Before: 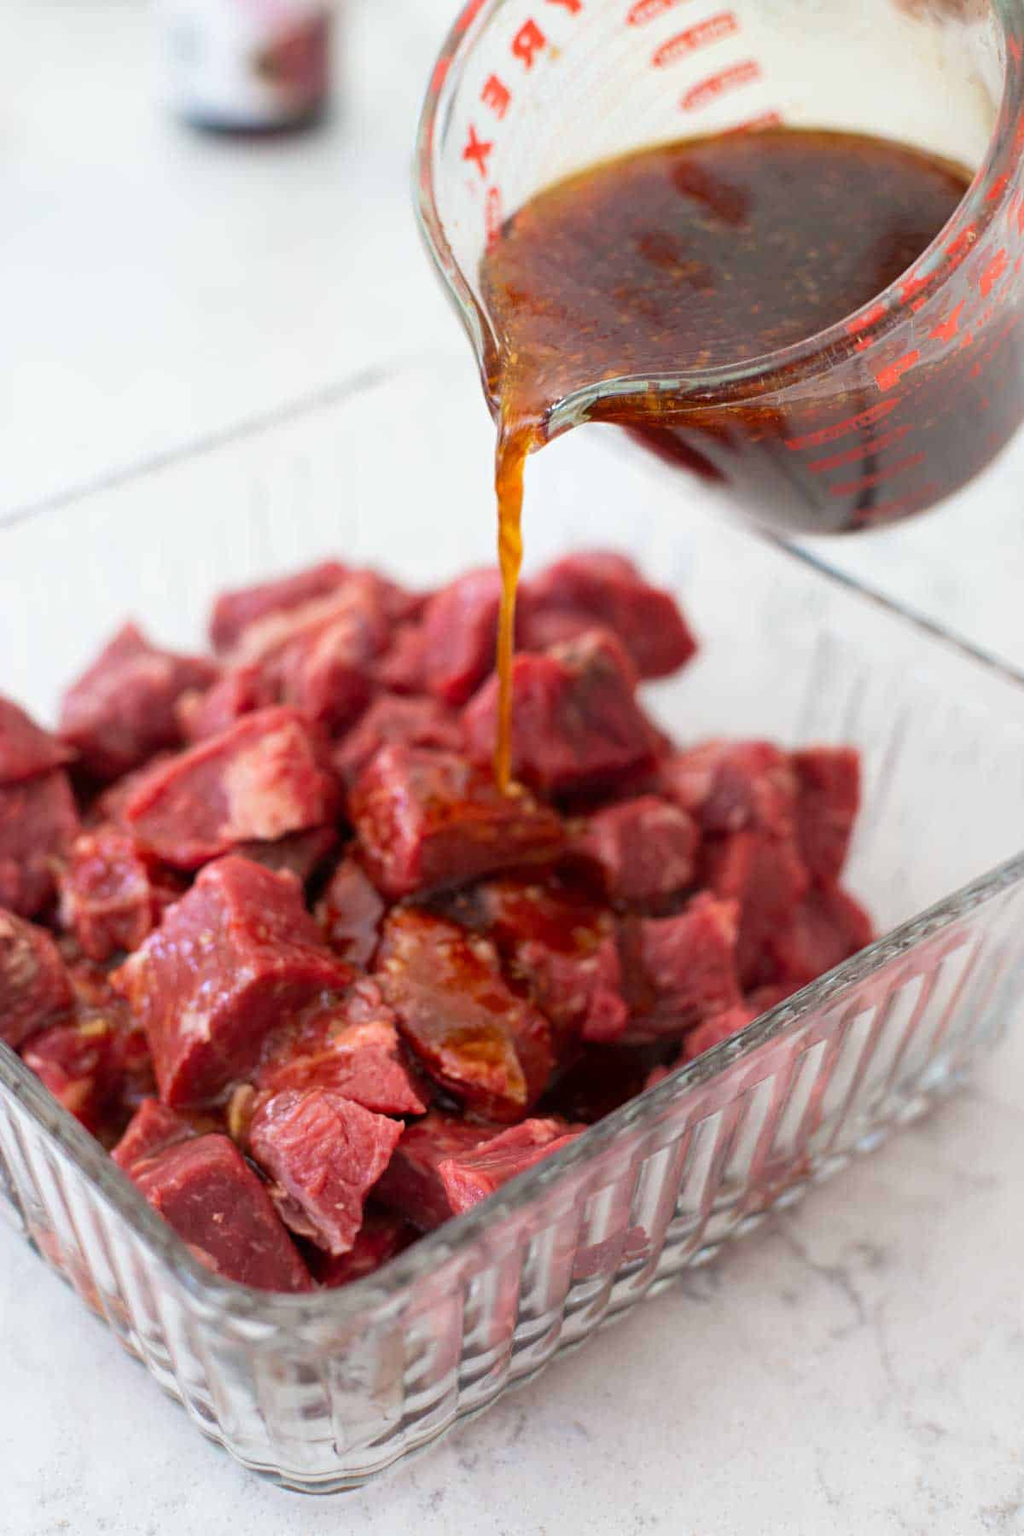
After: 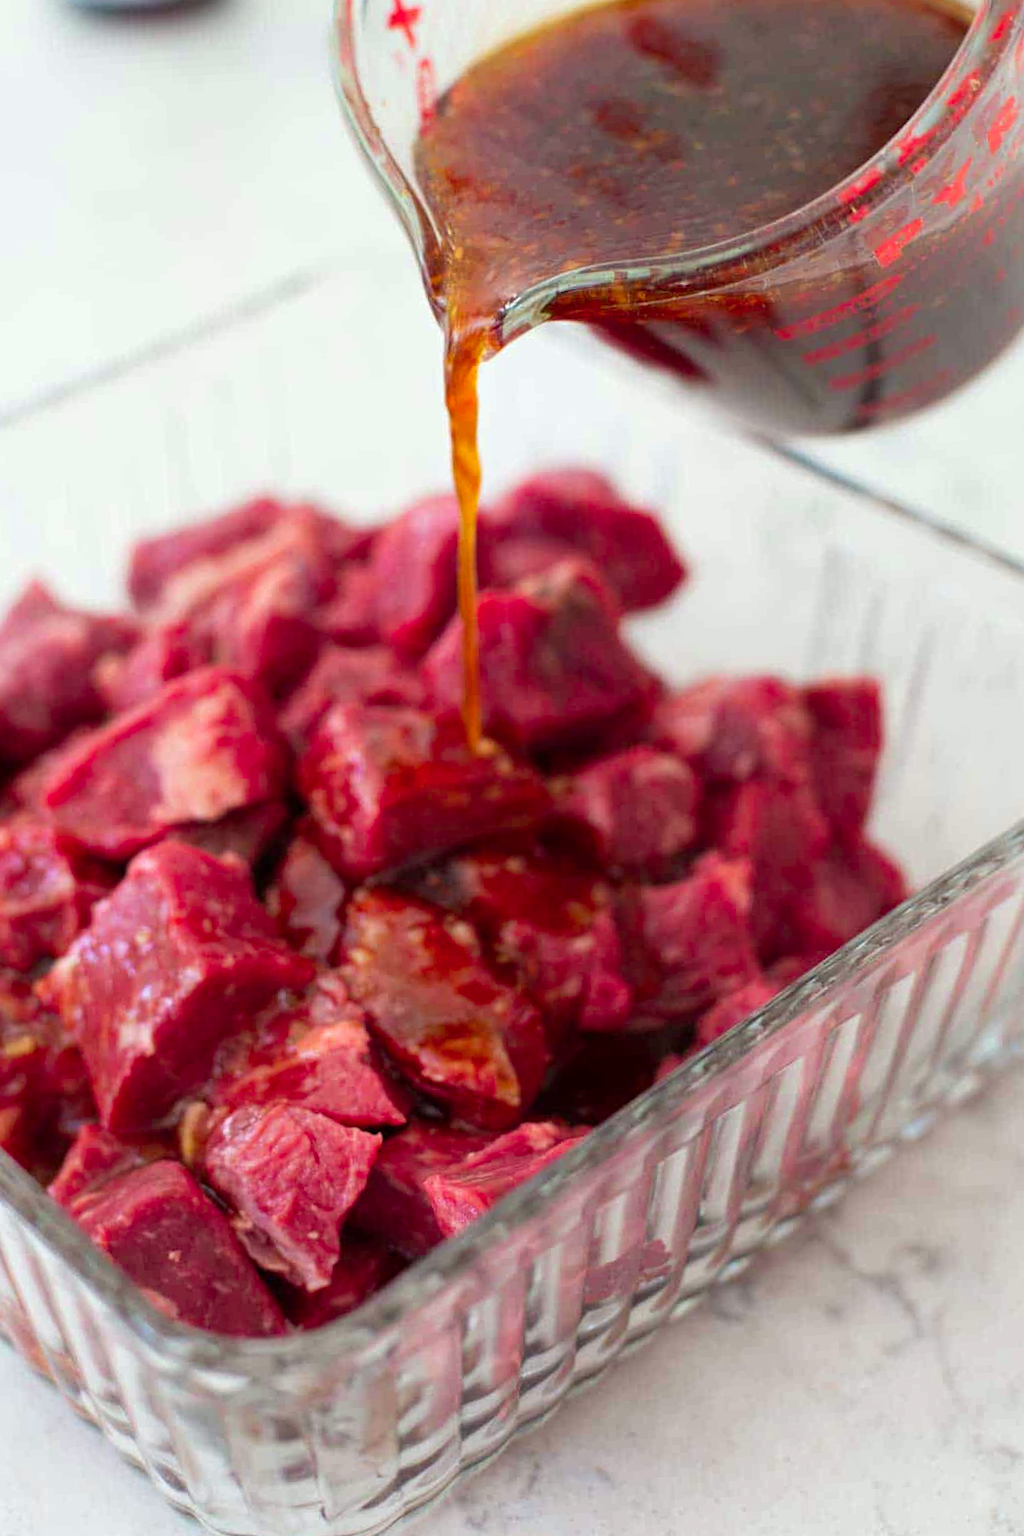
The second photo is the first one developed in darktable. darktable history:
crop and rotate: angle 3.18°, left 5.599%, top 5.688%
color calibration: output R [0.946, 0.065, -0.013, 0], output G [-0.246, 1.264, -0.017, 0], output B [0.046, -0.098, 1.05, 0], illuminant same as pipeline (D50), adaptation XYZ, x 0.346, y 0.359, temperature 5022.71 K
